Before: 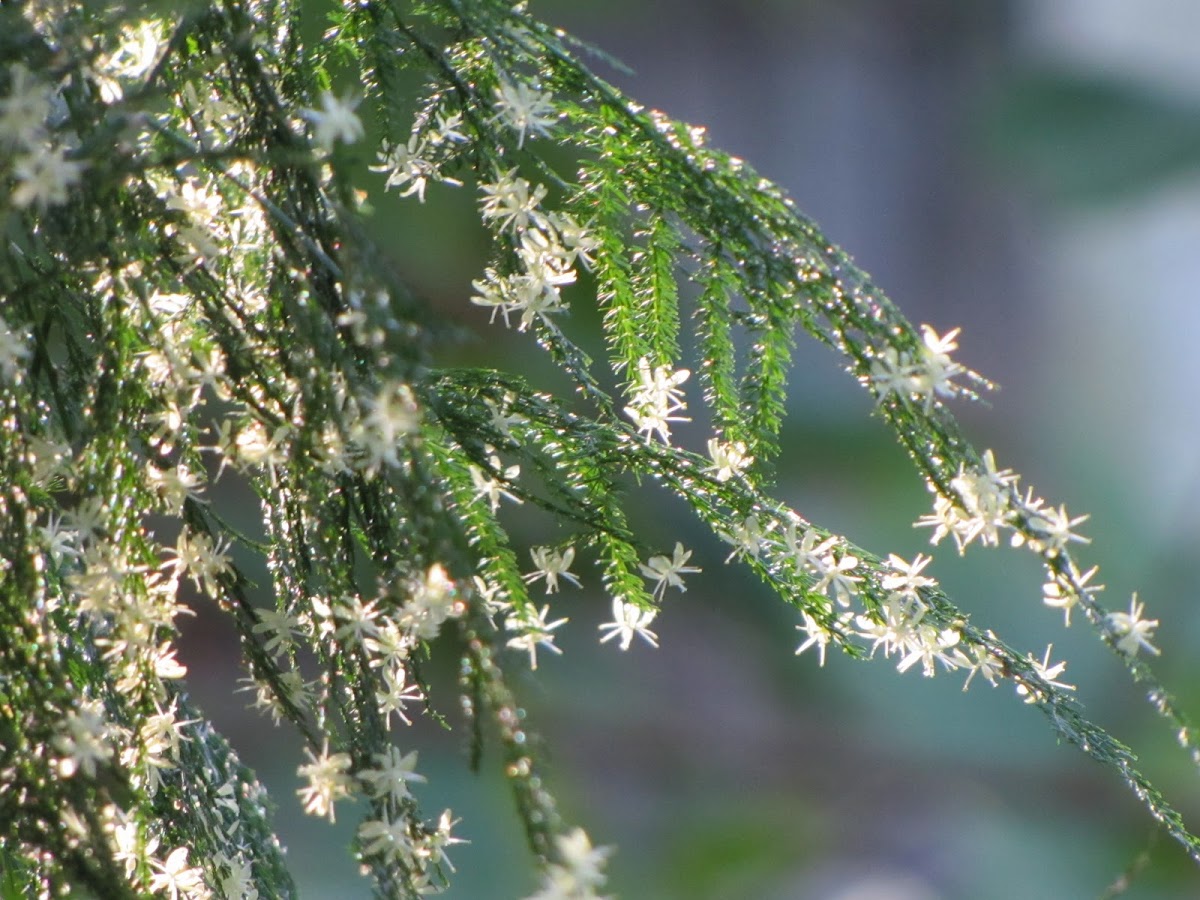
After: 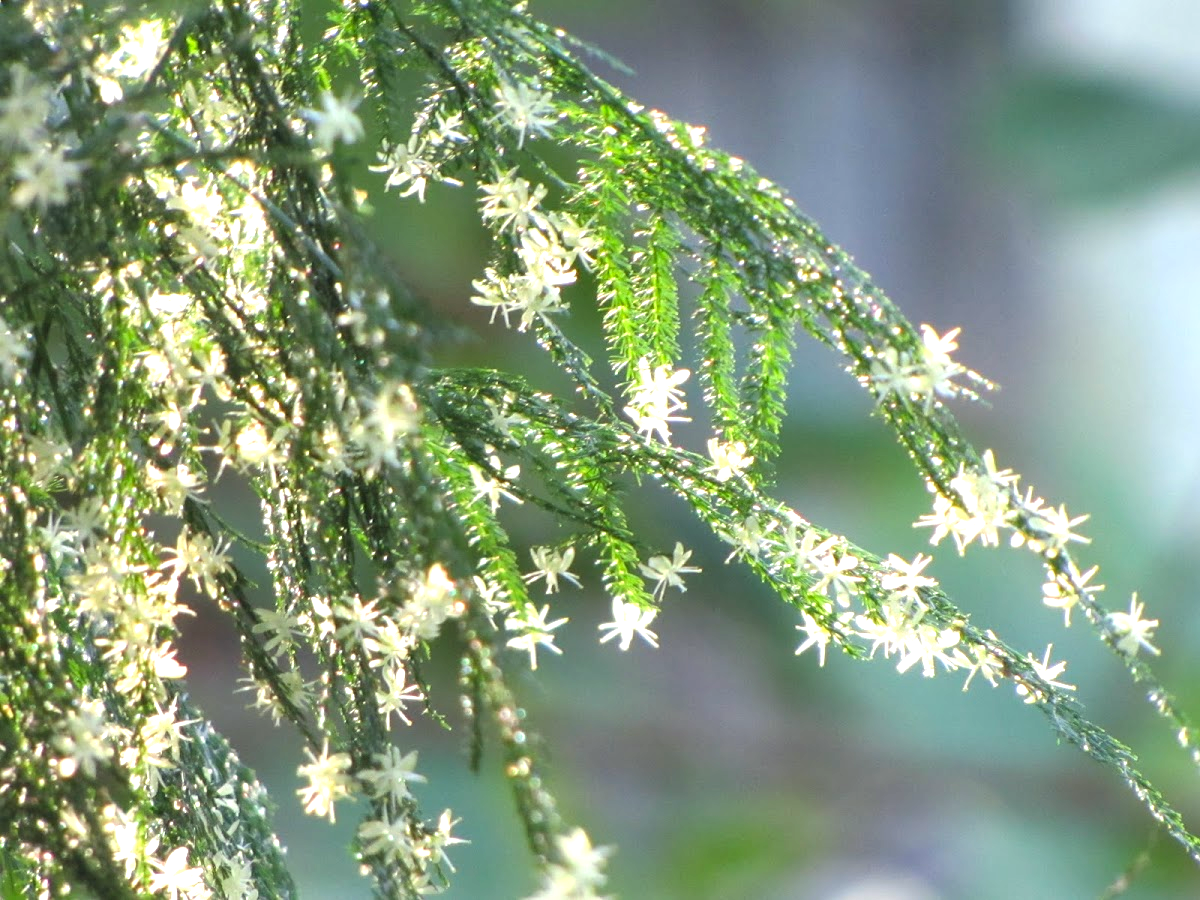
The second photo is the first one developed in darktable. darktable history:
exposure: black level correction 0, exposure 0.9 EV, compensate highlight preservation false
color correction: highlights a* -4.28, highlights b* 6.53
